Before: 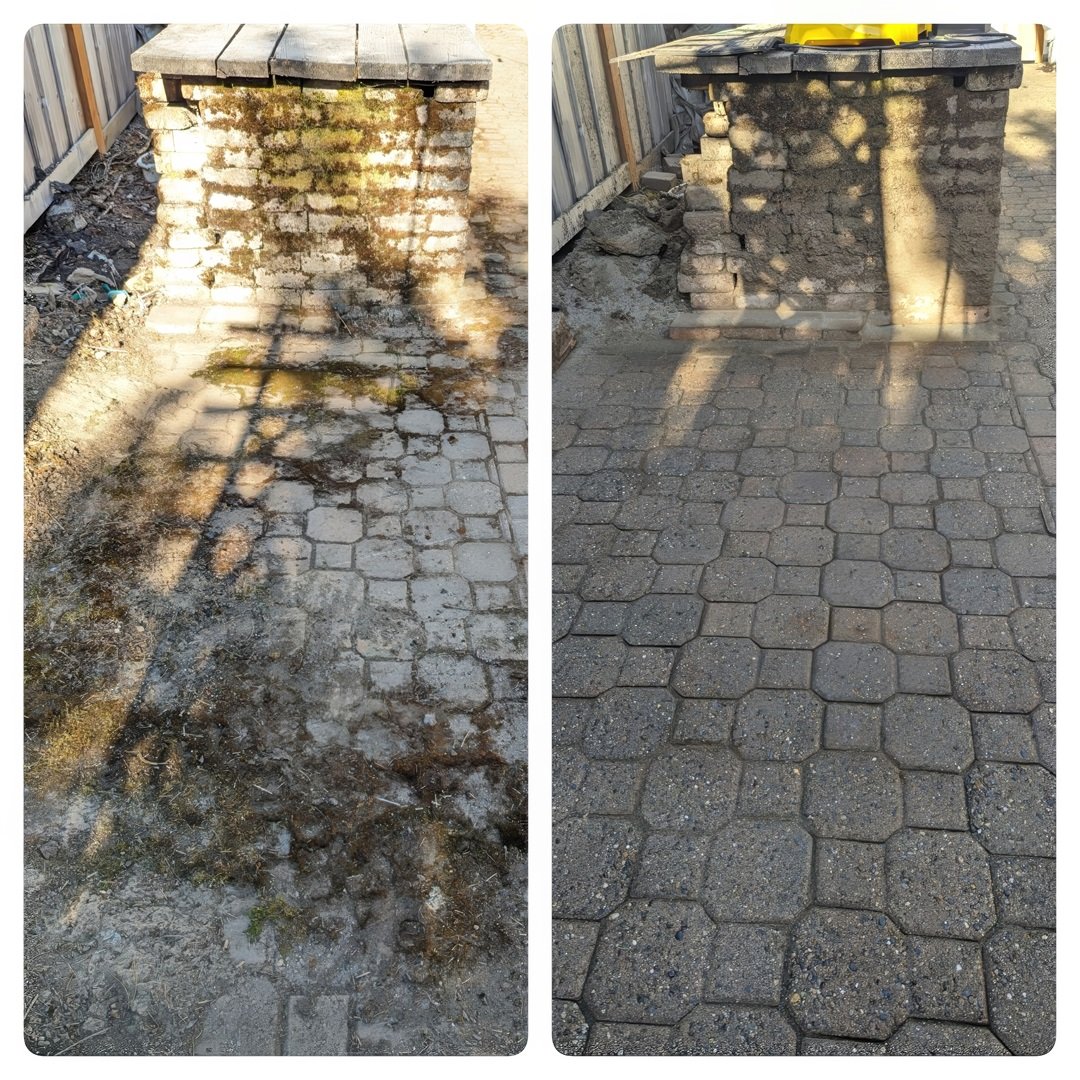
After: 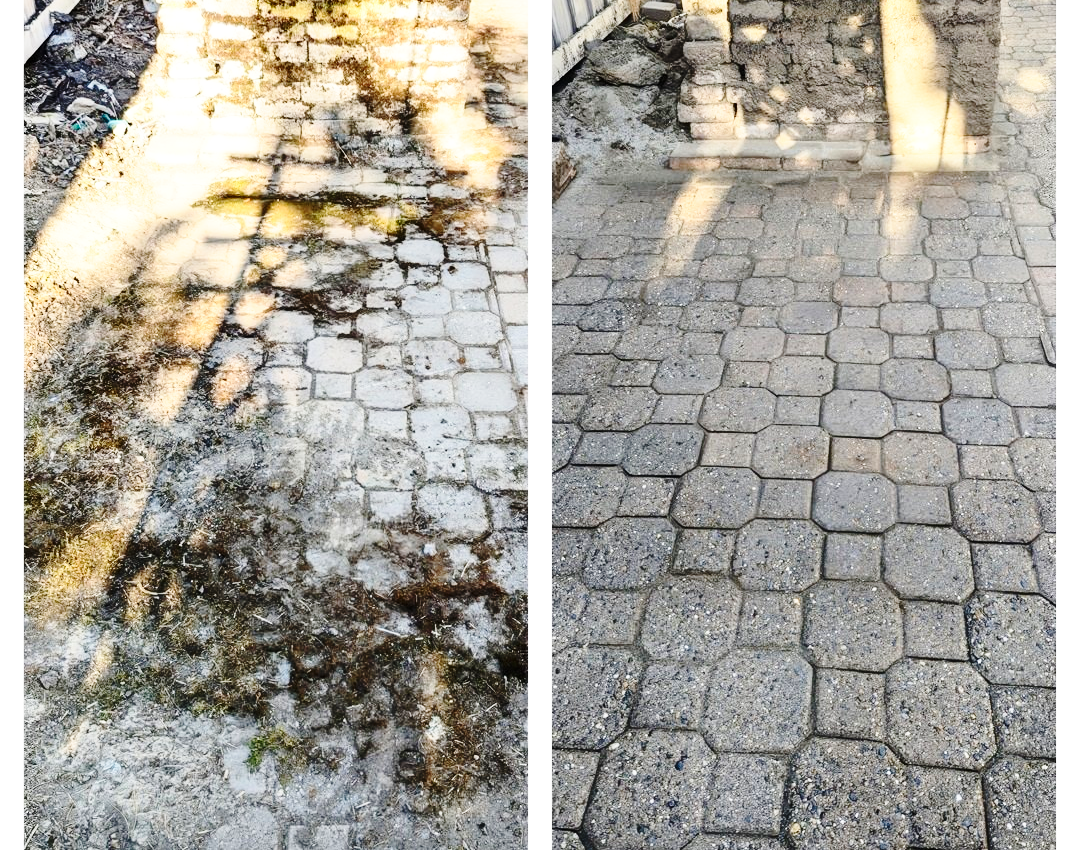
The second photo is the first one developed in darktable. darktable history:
contrast brightness saturation: contrast 0.22
crop and rotate: top 15.774%, bottom 5.506%
base curve: curves: ch0 [(0, 0) (0.032, 0.037) (0.105, 0.228) (0.435, 0.76) (0.856, 0.983) (1, 1)], preserve colors none
